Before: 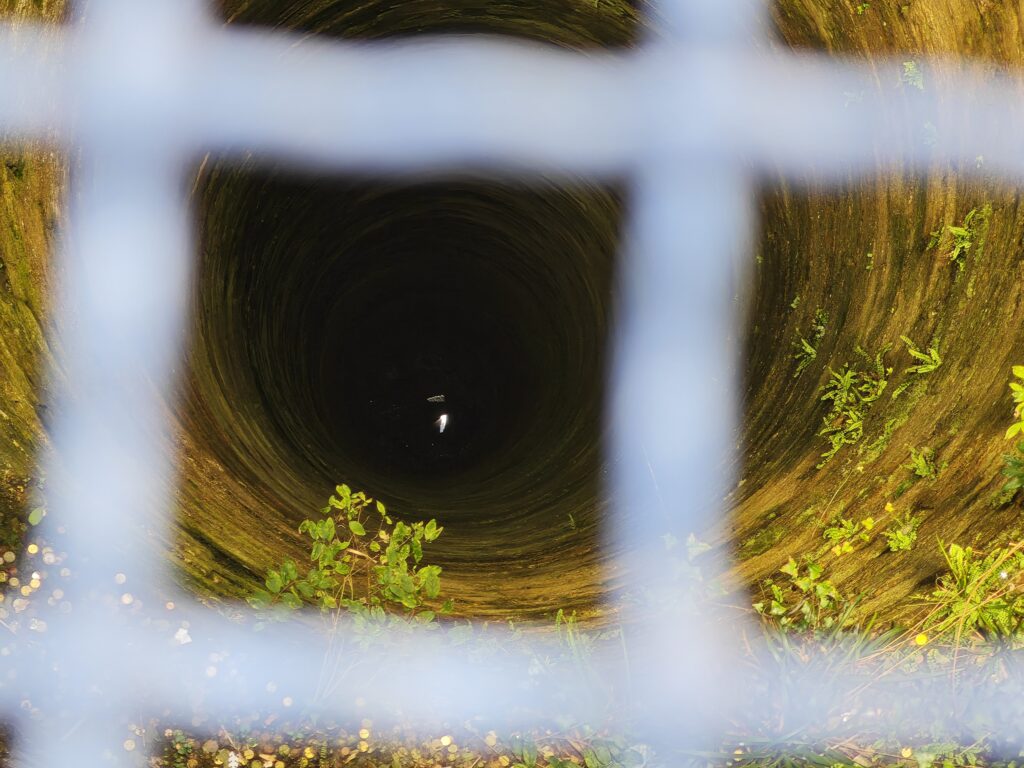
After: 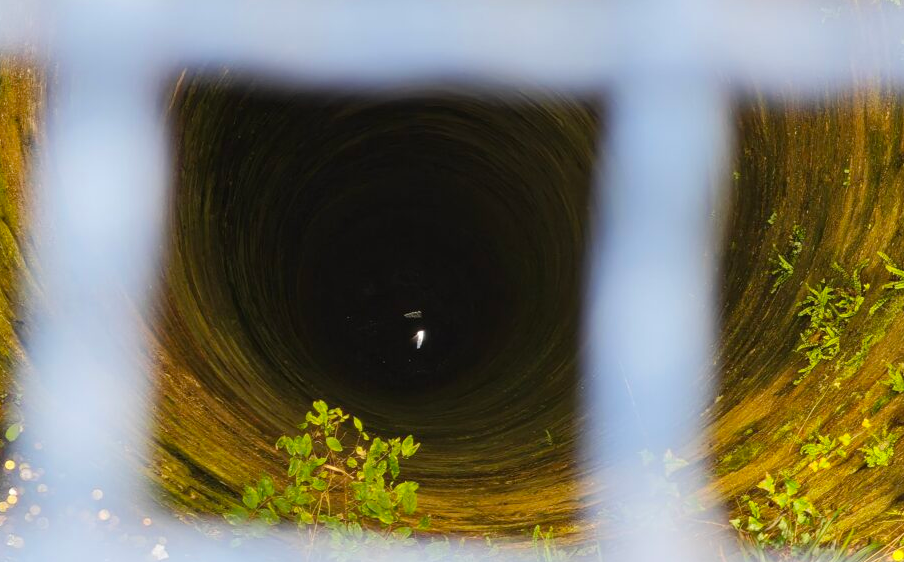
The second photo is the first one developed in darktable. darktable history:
crop and rotate: left 2.31%, top 11.025%, right 9.404%, bottom 15.768%
